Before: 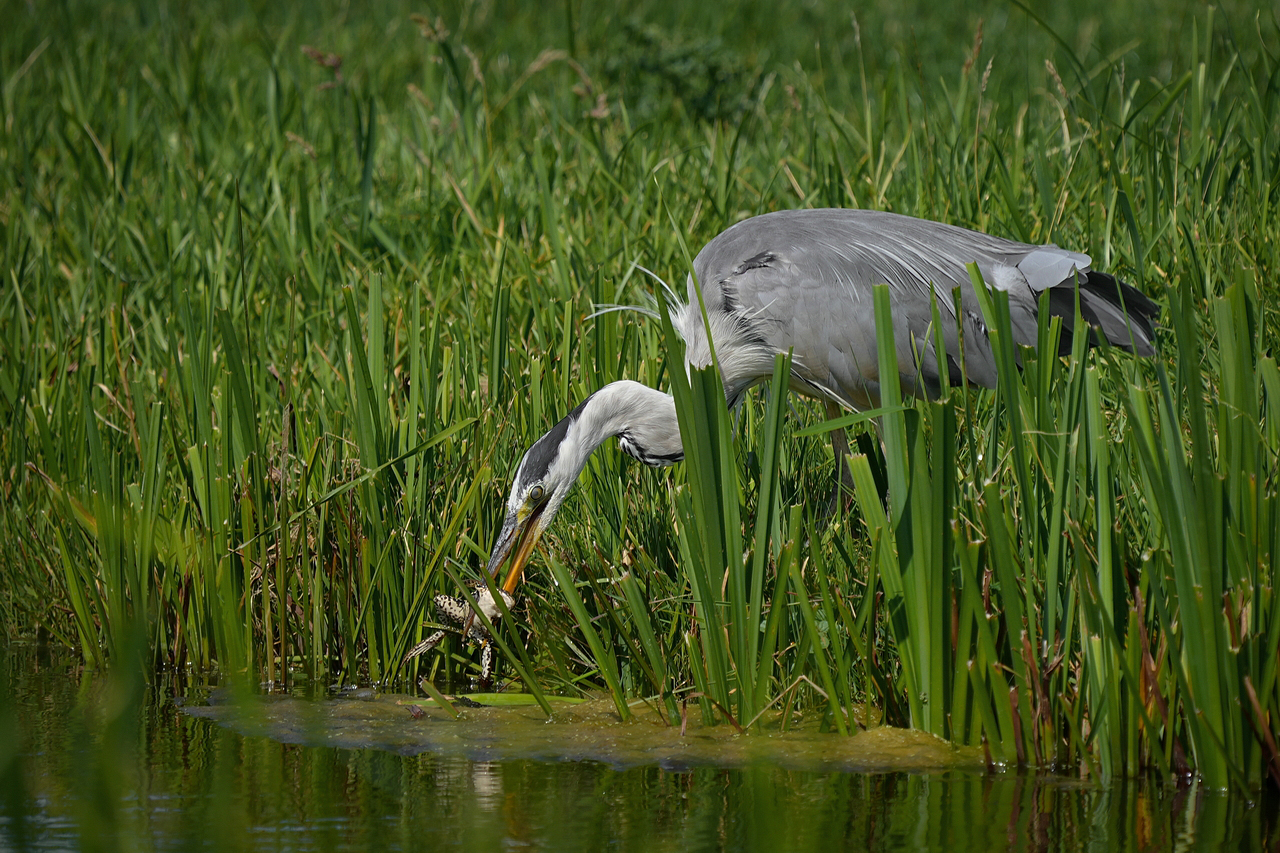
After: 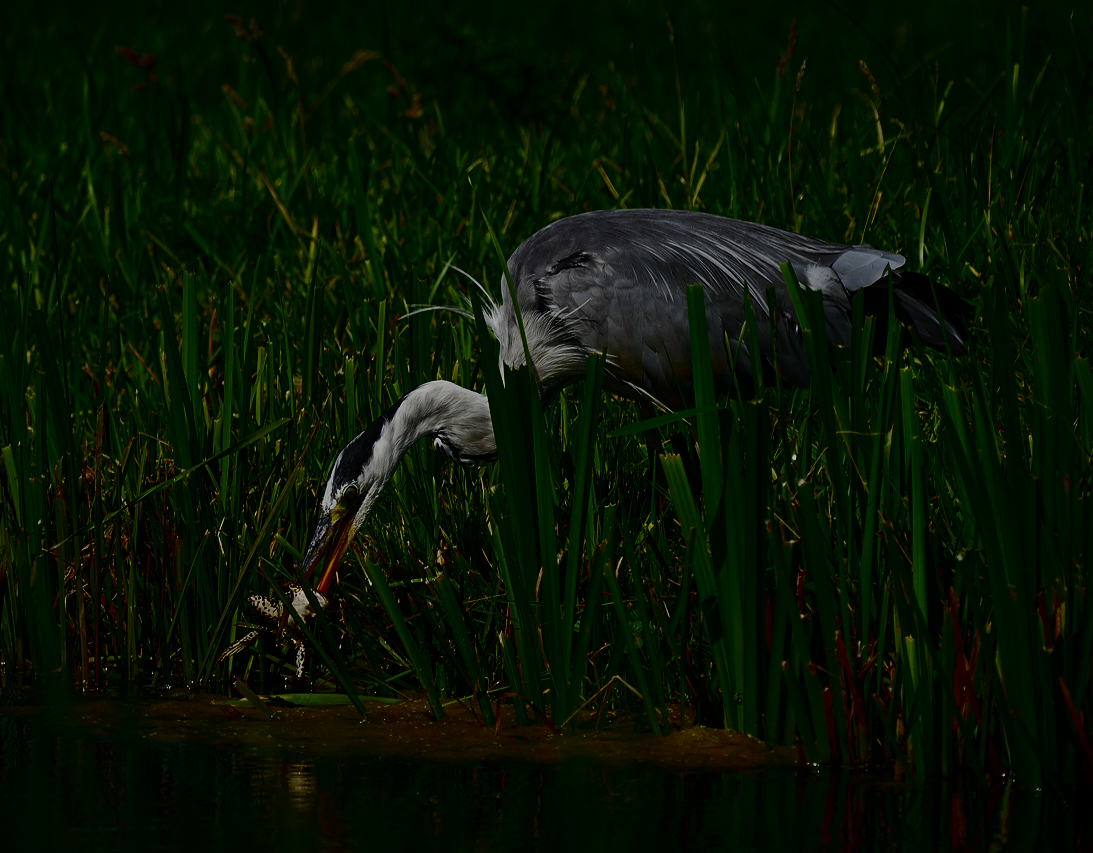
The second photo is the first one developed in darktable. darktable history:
contrast brightness saturation: contrast 0.243, brightness -0.226, saturation 0.136
exposure: exposure -2.401 EV, compensate exposure bias true, compensate highlight preservation false
crop and rotate: left 14.599%
base curve: curves: ch0 [(0, 0) (0.032, 0.037) (0.105, 0.228) (0.435, 0.76) (0.856, 0.983) (1, 1)], preserve colors none
